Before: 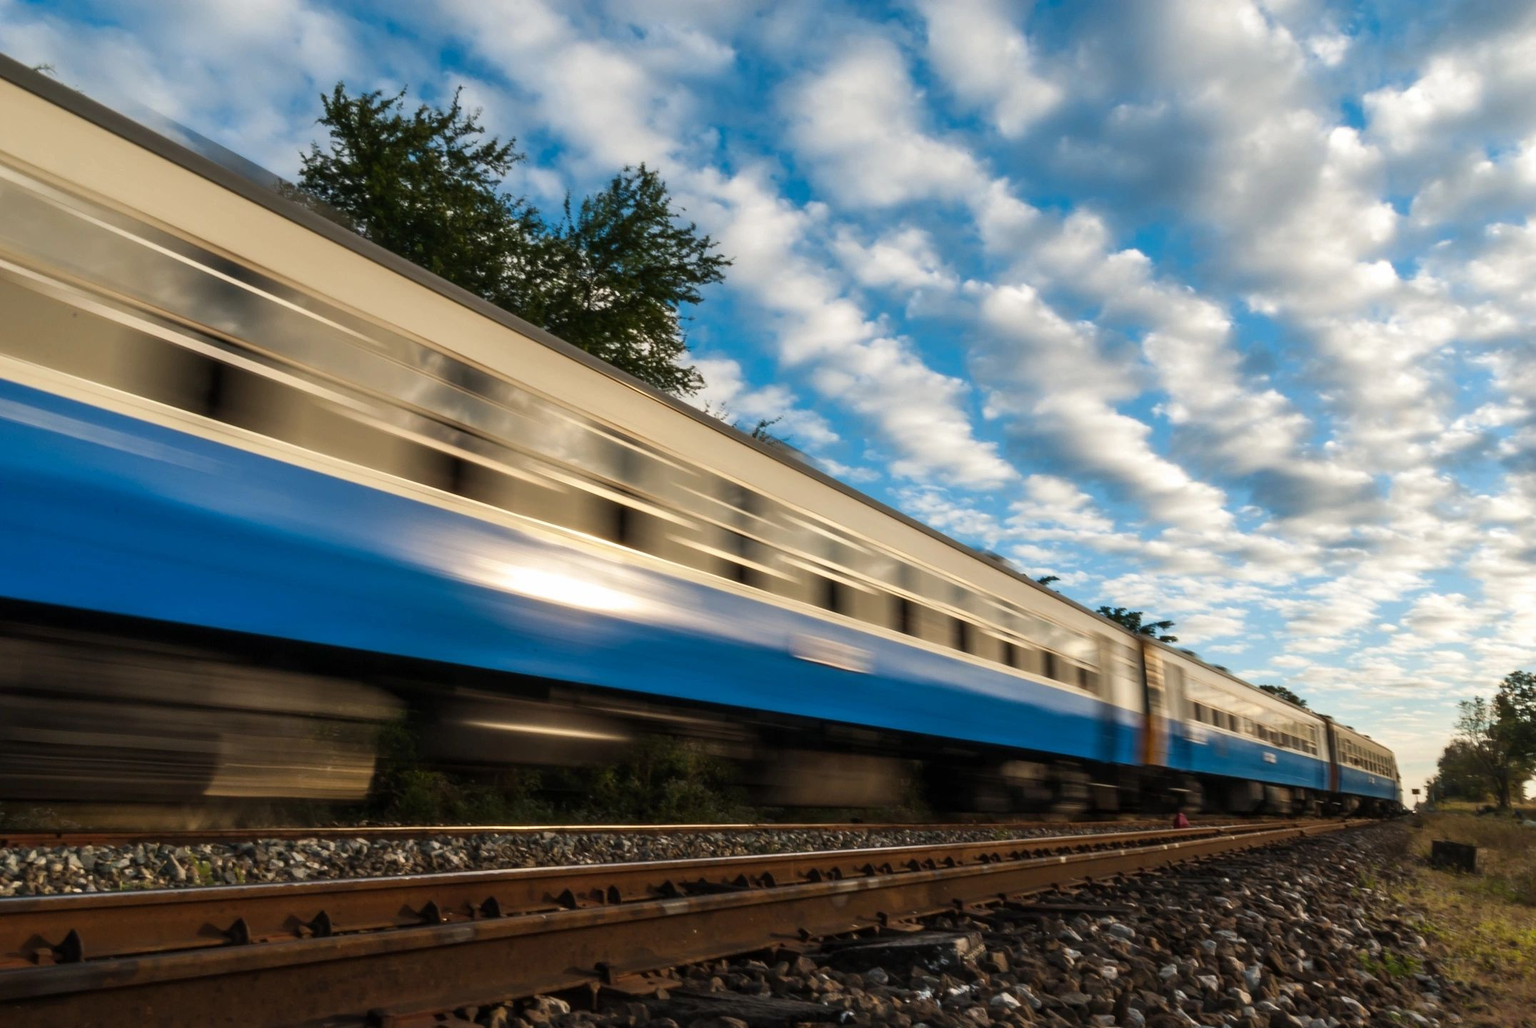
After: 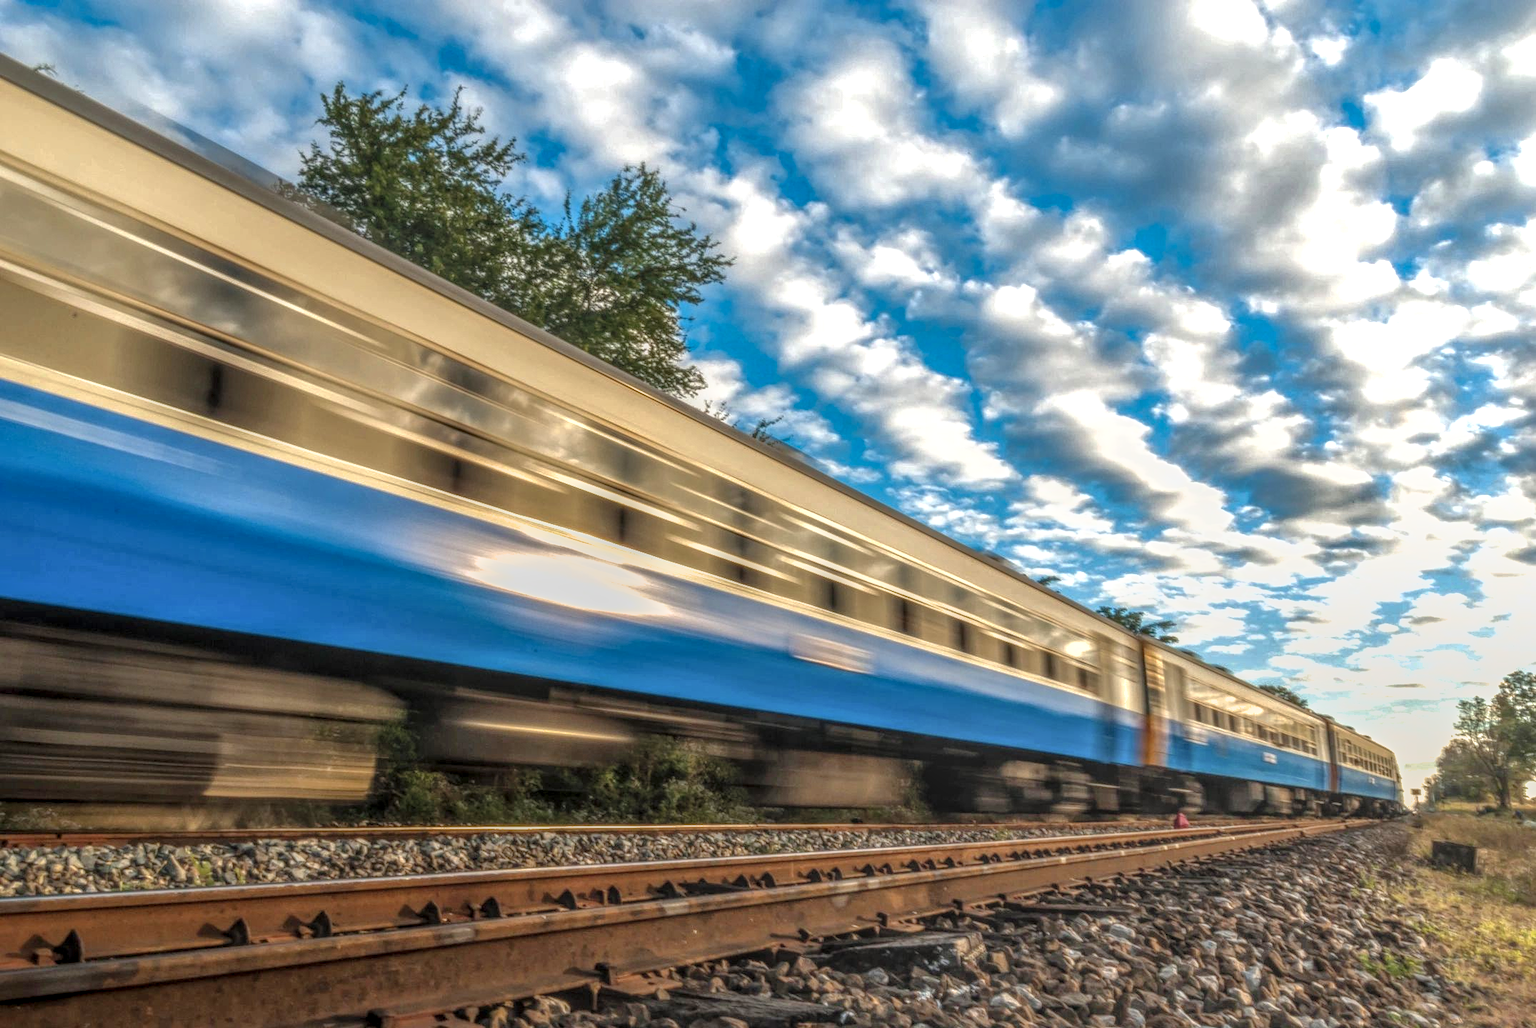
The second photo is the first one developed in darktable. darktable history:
local contrast: highlights 4%, shadows 4%, detail 199%, midtone range 0.244
shadows and highlights: on, module defaults
exposure: exposure 0.558 EV, compensate highlight preservation false
